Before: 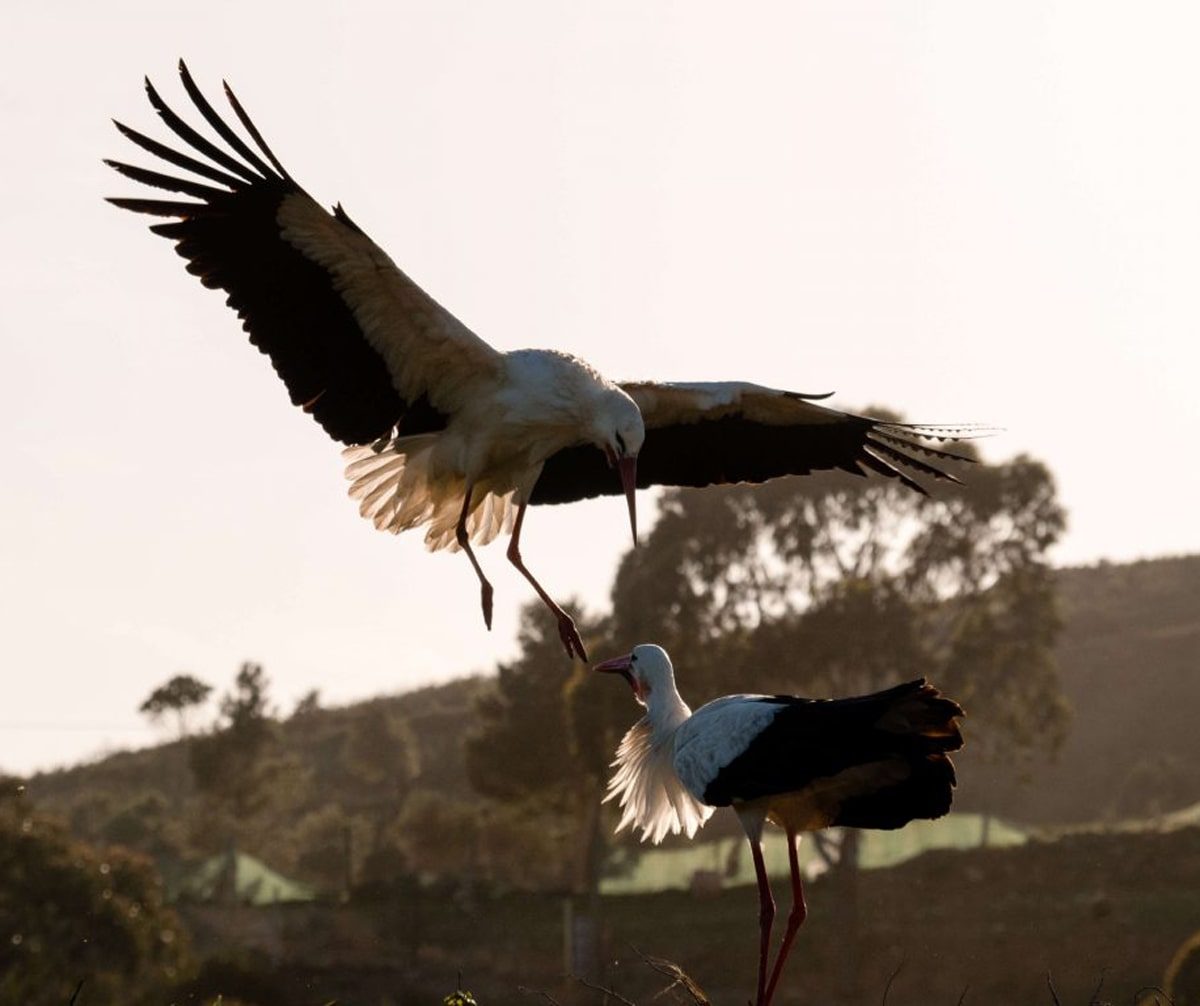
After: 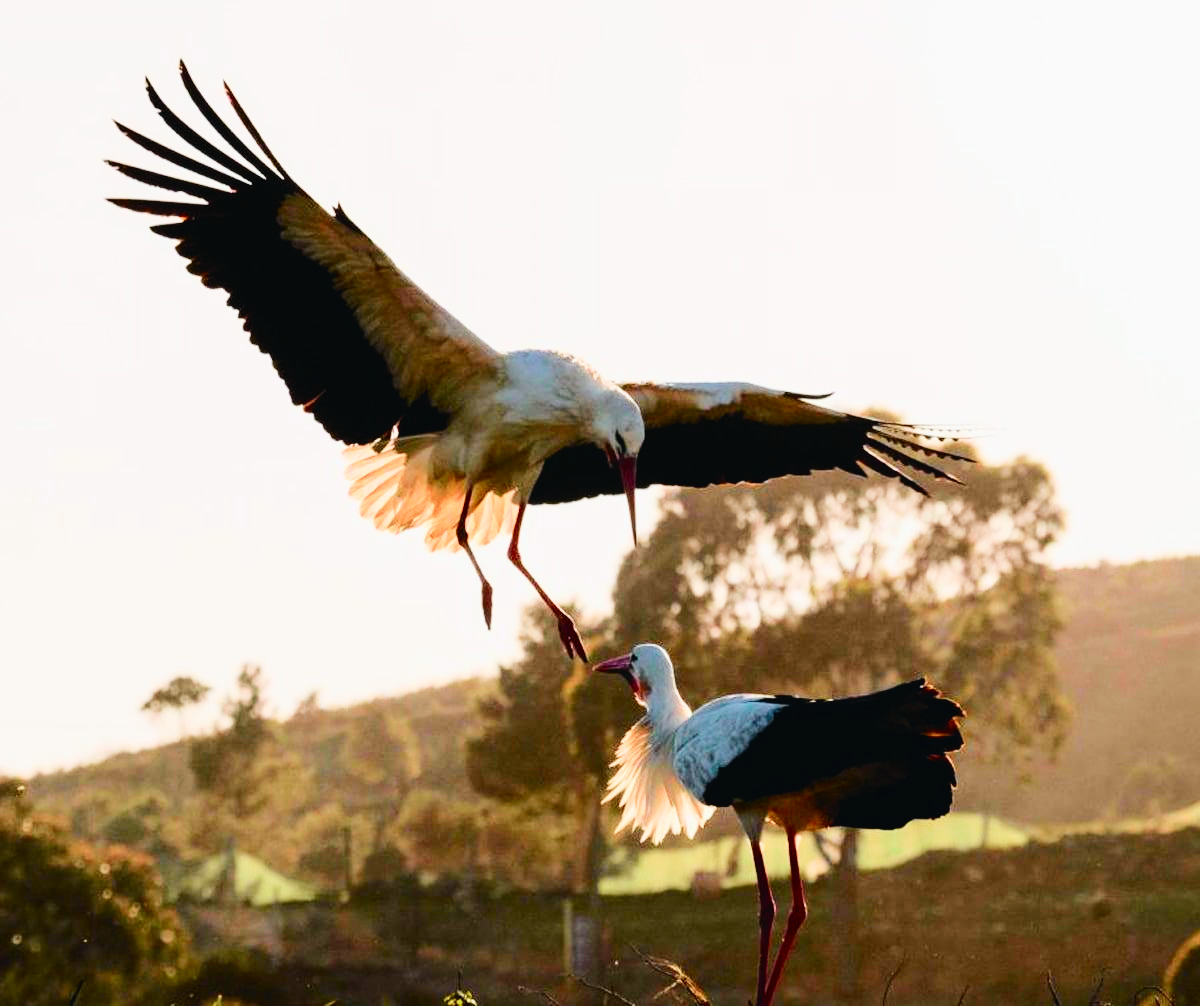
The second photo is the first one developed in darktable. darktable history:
tone curve: curves: ch0 [(0, 0.023) (0.103, 0.087) (0.277, 0.28) (0.438, 0.547) (0.546, 0.678) (0.735, 0.843) (0.994, 1)]; ch1 [(0, 0) (0.371, 0.261) (0.465, 0.42) (0.488, 0.477) (0.512, 0.513) (0.542, 0.581) (0.574, 0.647) (0.636, 0.747) (1, 1)]; ch2 [(0, 0) (0.369, 0.388) (0.449, 0.431) (0.478, 0.471) (0.516, 0.517) (0.575, 0.642) (0.649, 0.726) (1, 1)], color space Lab, independent channels, preserve colors none
filmic rgb: black relative exposure -7.65 EV, white relative exposure 4.56 EV, hardness 3.61
exposure: black level correction 0, exposure 1.2 EV, compensate exposure bias true, compensate highlight preservation false
